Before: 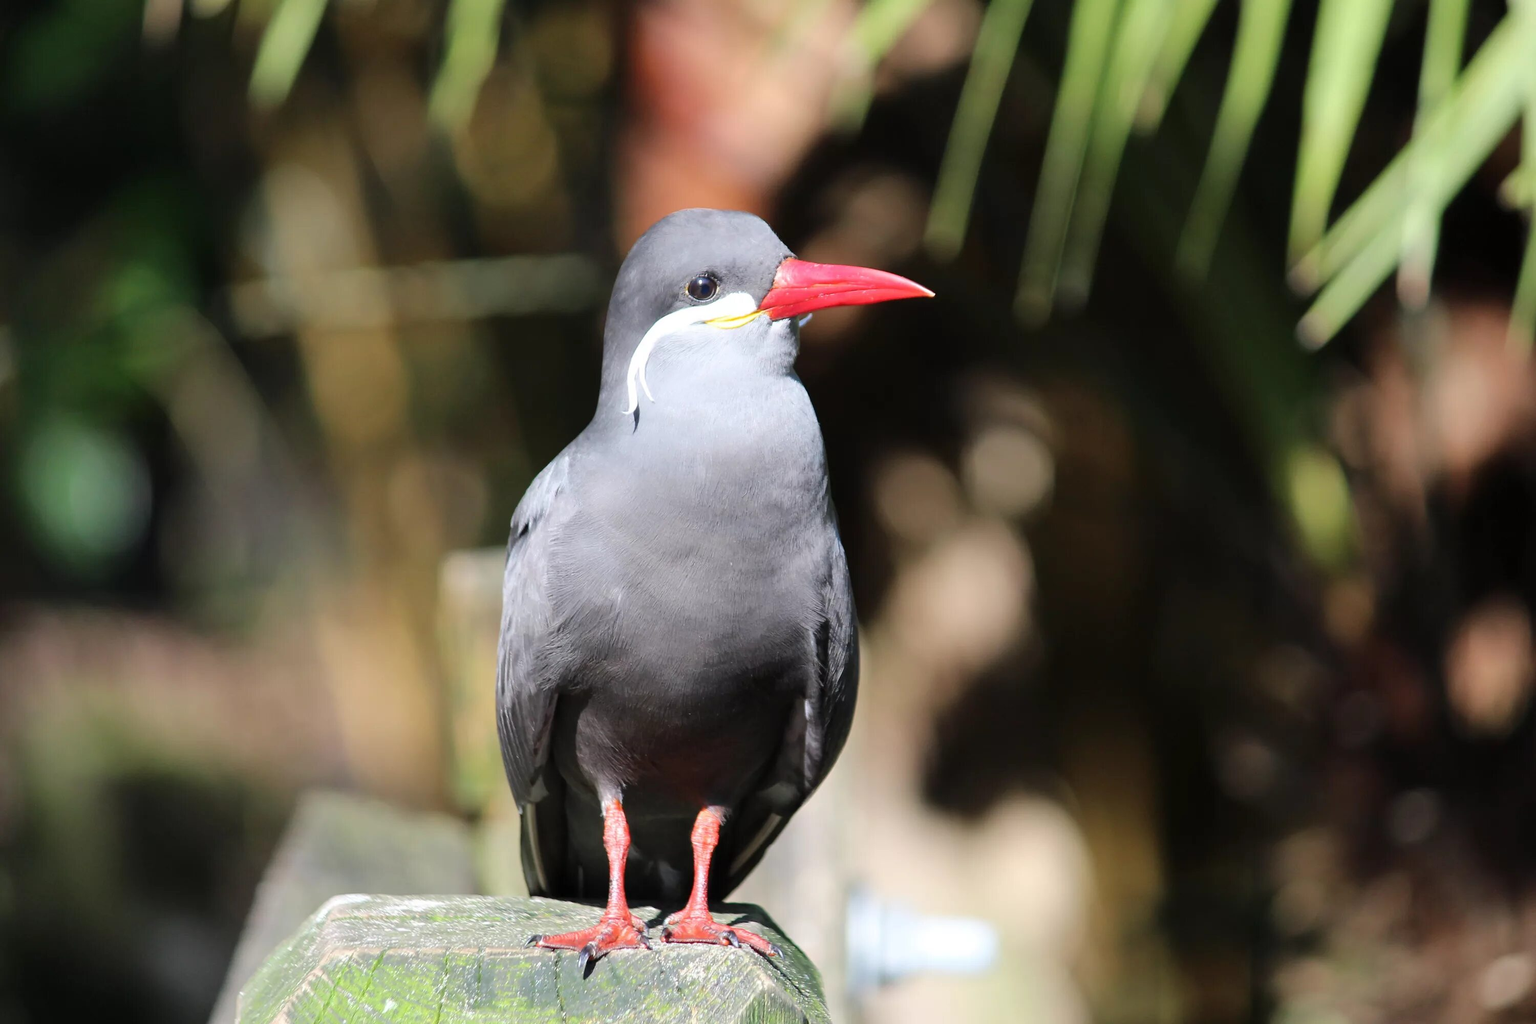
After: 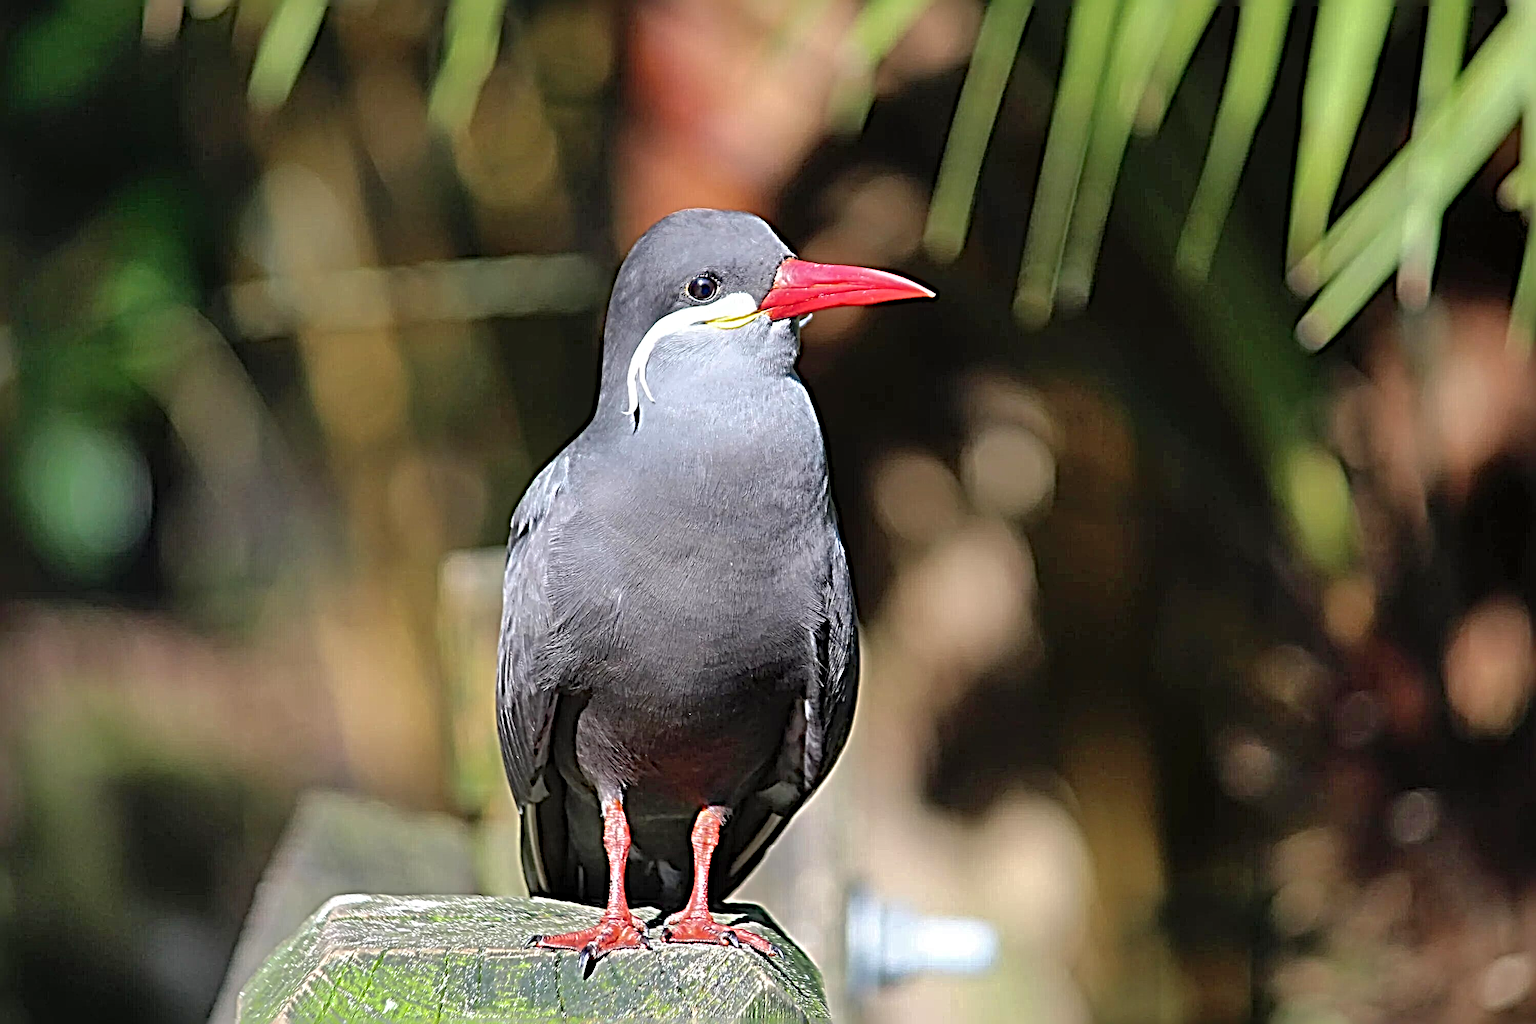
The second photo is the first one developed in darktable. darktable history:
shadows and highlights: on, module defaults
sharpen: radius 6.291, amount 1.793, threshold 0.174
haze removal: on, module defaults
